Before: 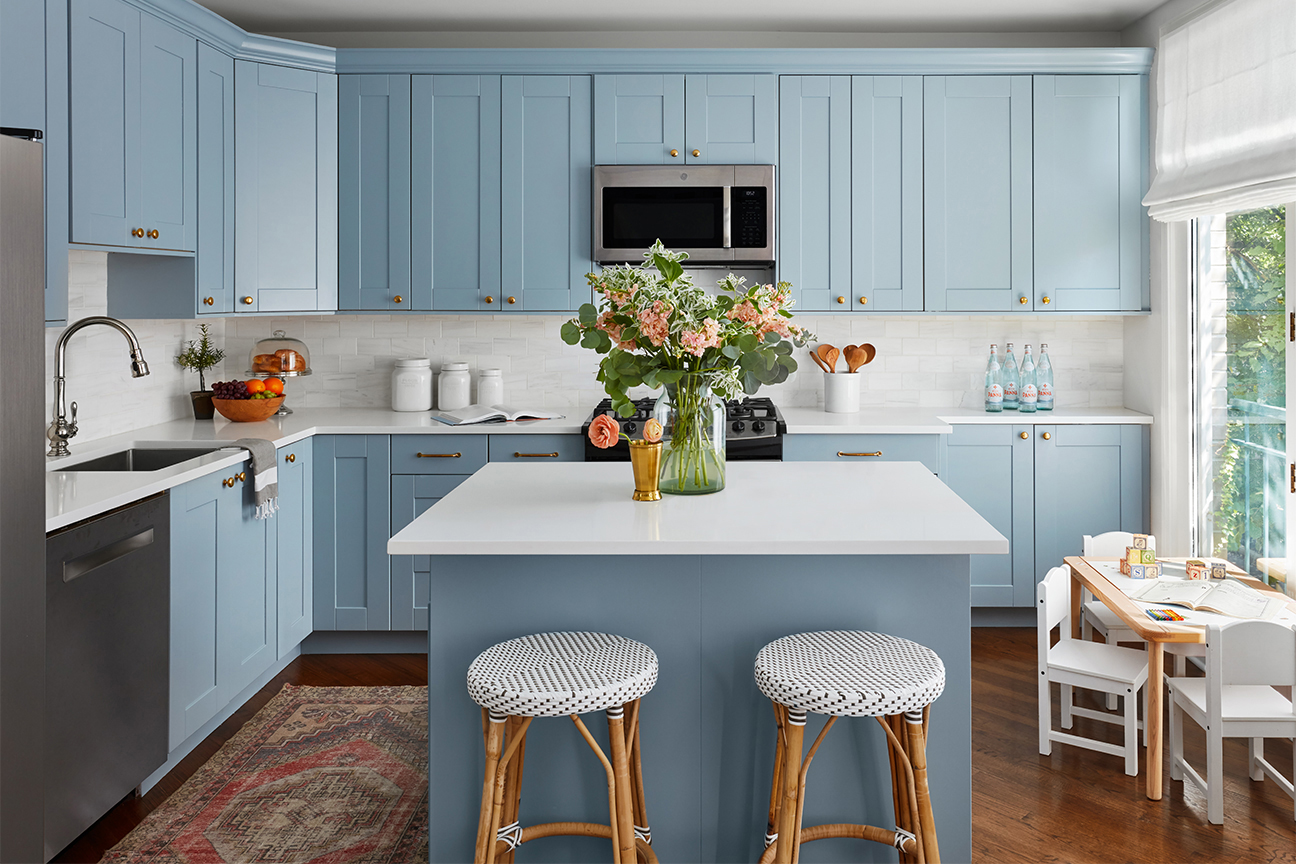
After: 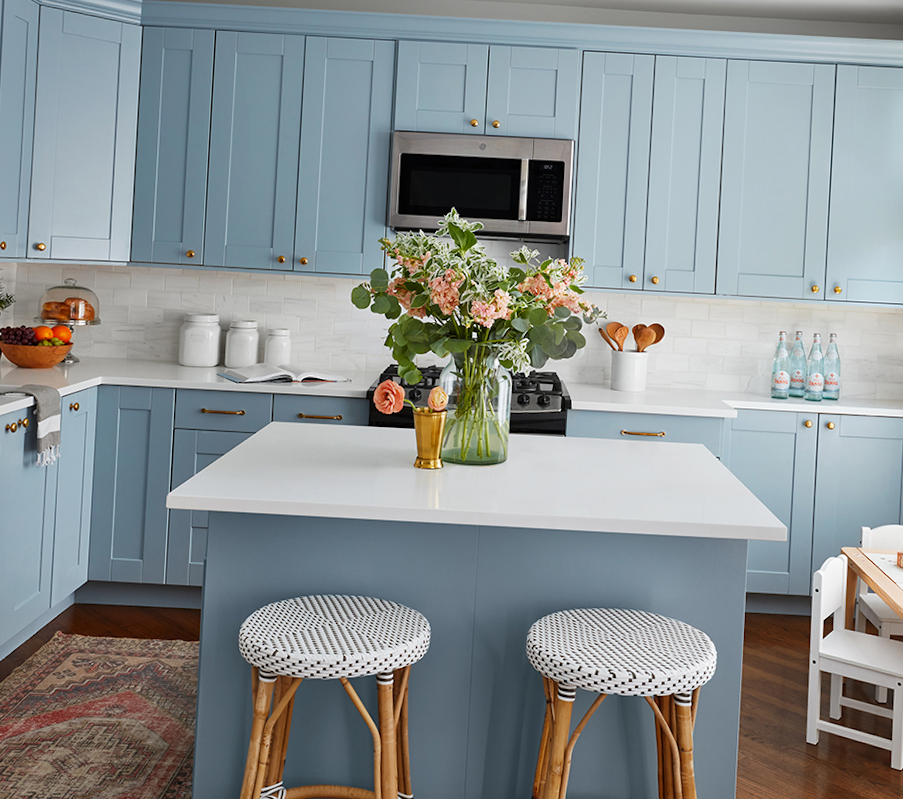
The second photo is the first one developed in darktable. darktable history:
crop and rotate: angle -3.11°, left 13.954%, top 0.021%, right 10.739%, bottom 0.065%
